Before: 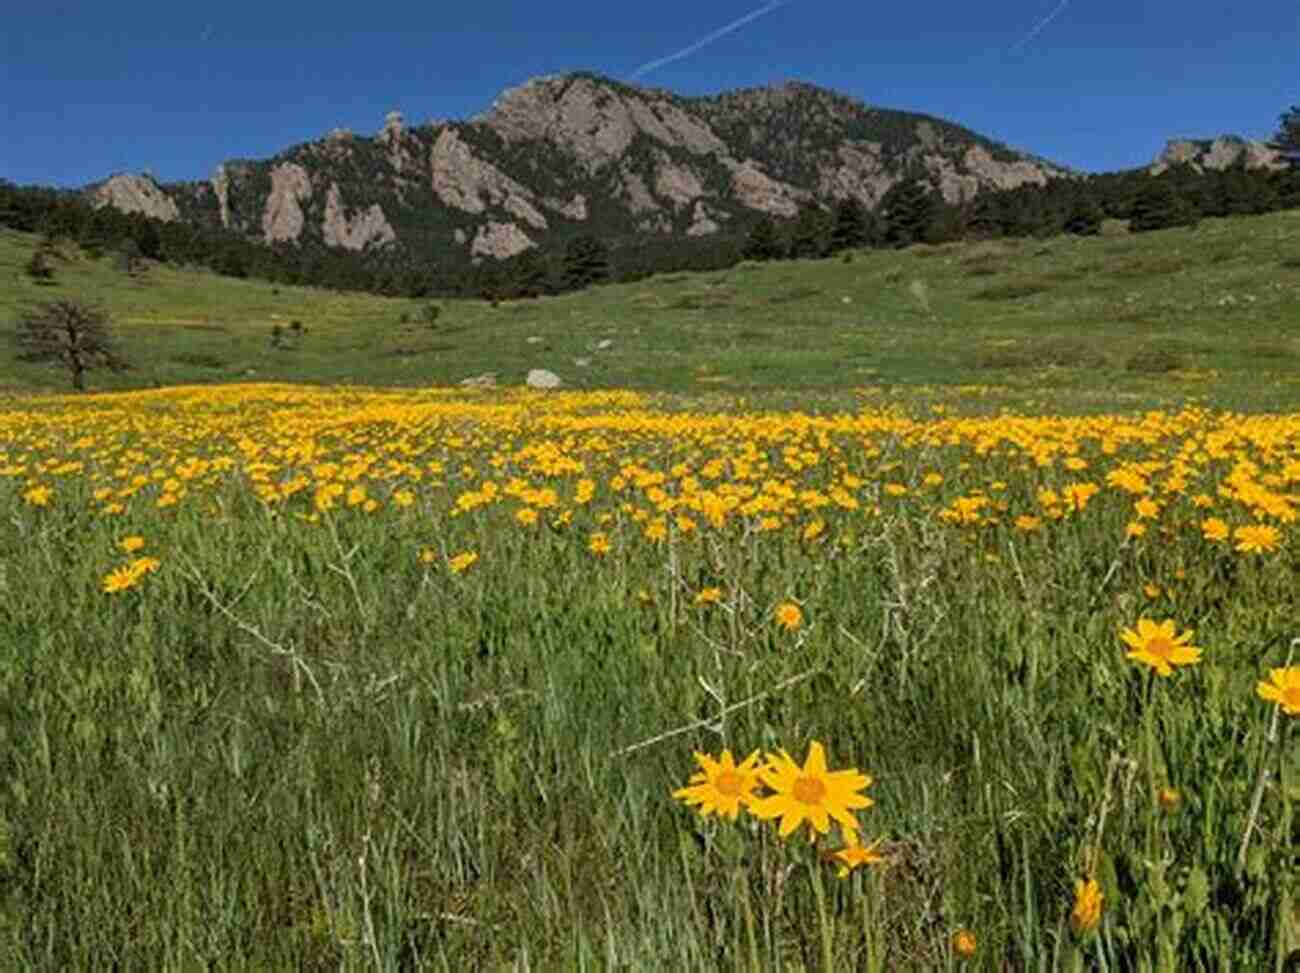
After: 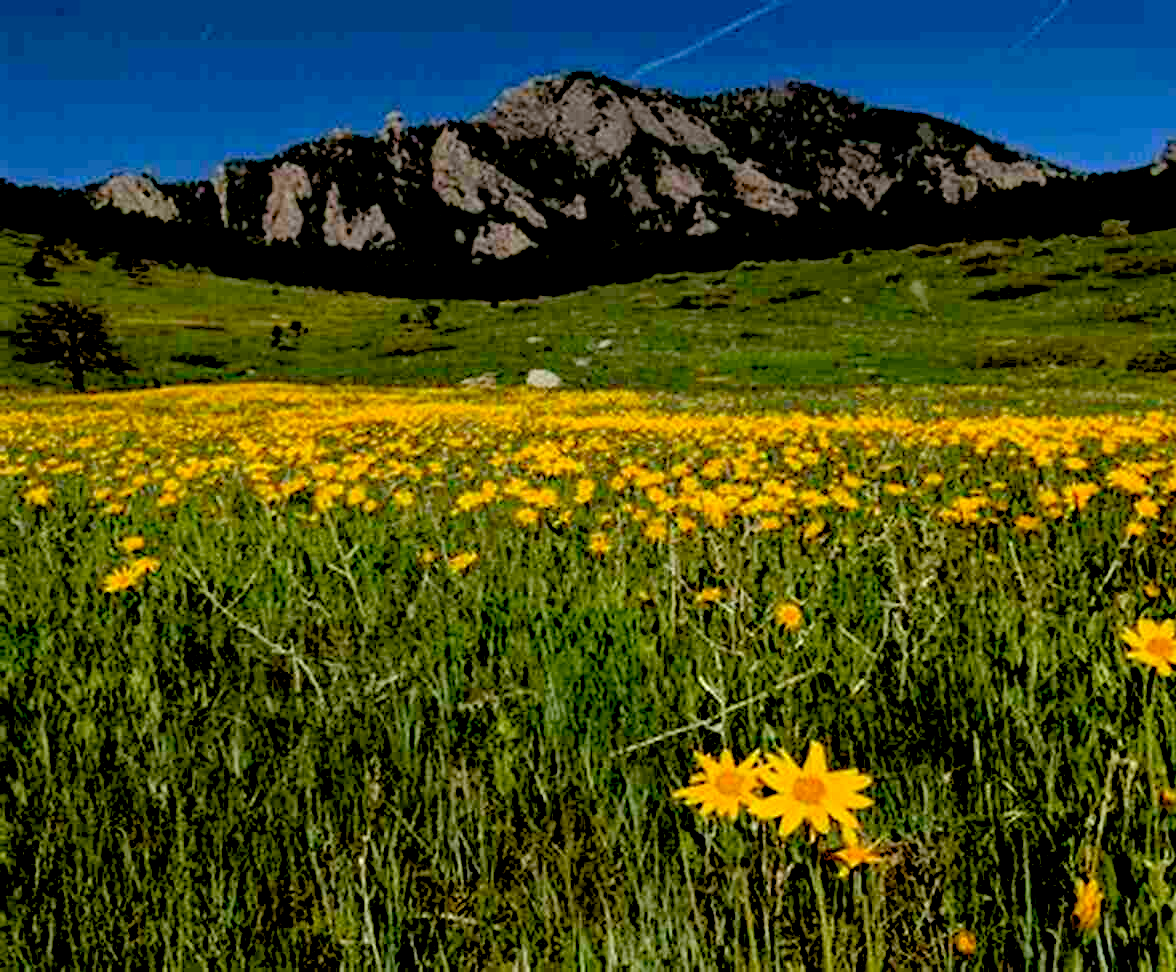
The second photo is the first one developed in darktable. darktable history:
exposure: black level correction 0.056, exposure -0.039 EV, compensate highlight preservation false
crop: right 9.509%, bottom 0.031%
rgb levels: levels [[0.01, 0.419, 0.839], [0, 0.5, 1], [0, 0.5, 1]]
